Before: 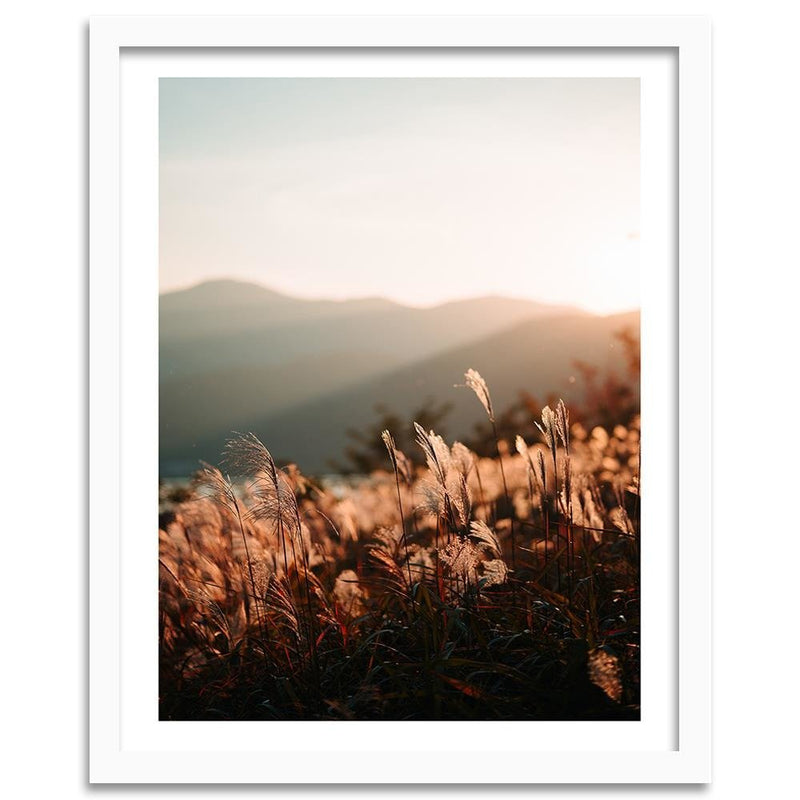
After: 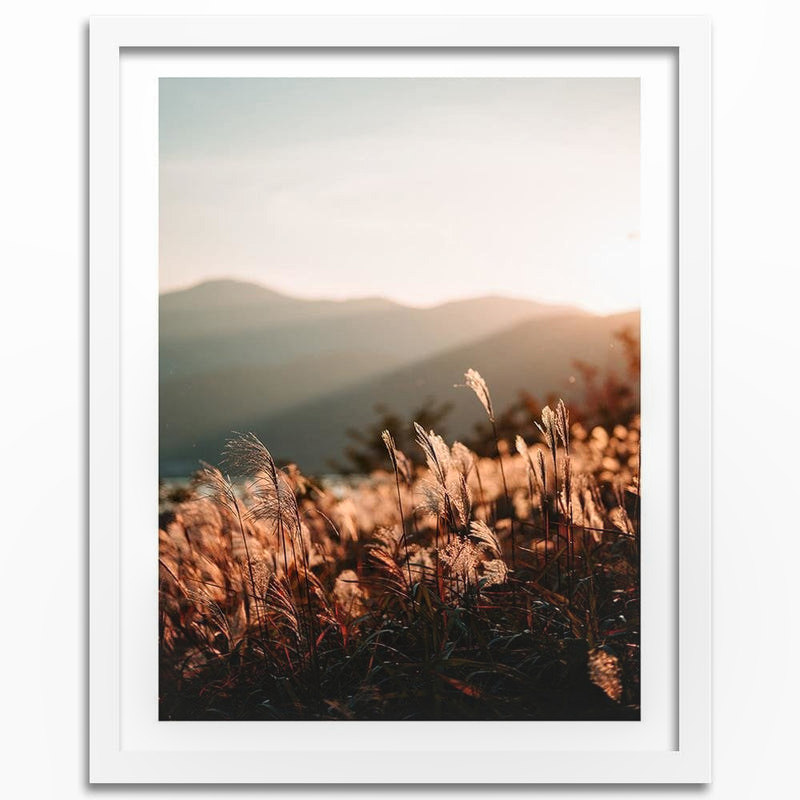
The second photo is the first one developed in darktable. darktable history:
local contrast: on, module defaults
exposure: exposure -0.041 EV
